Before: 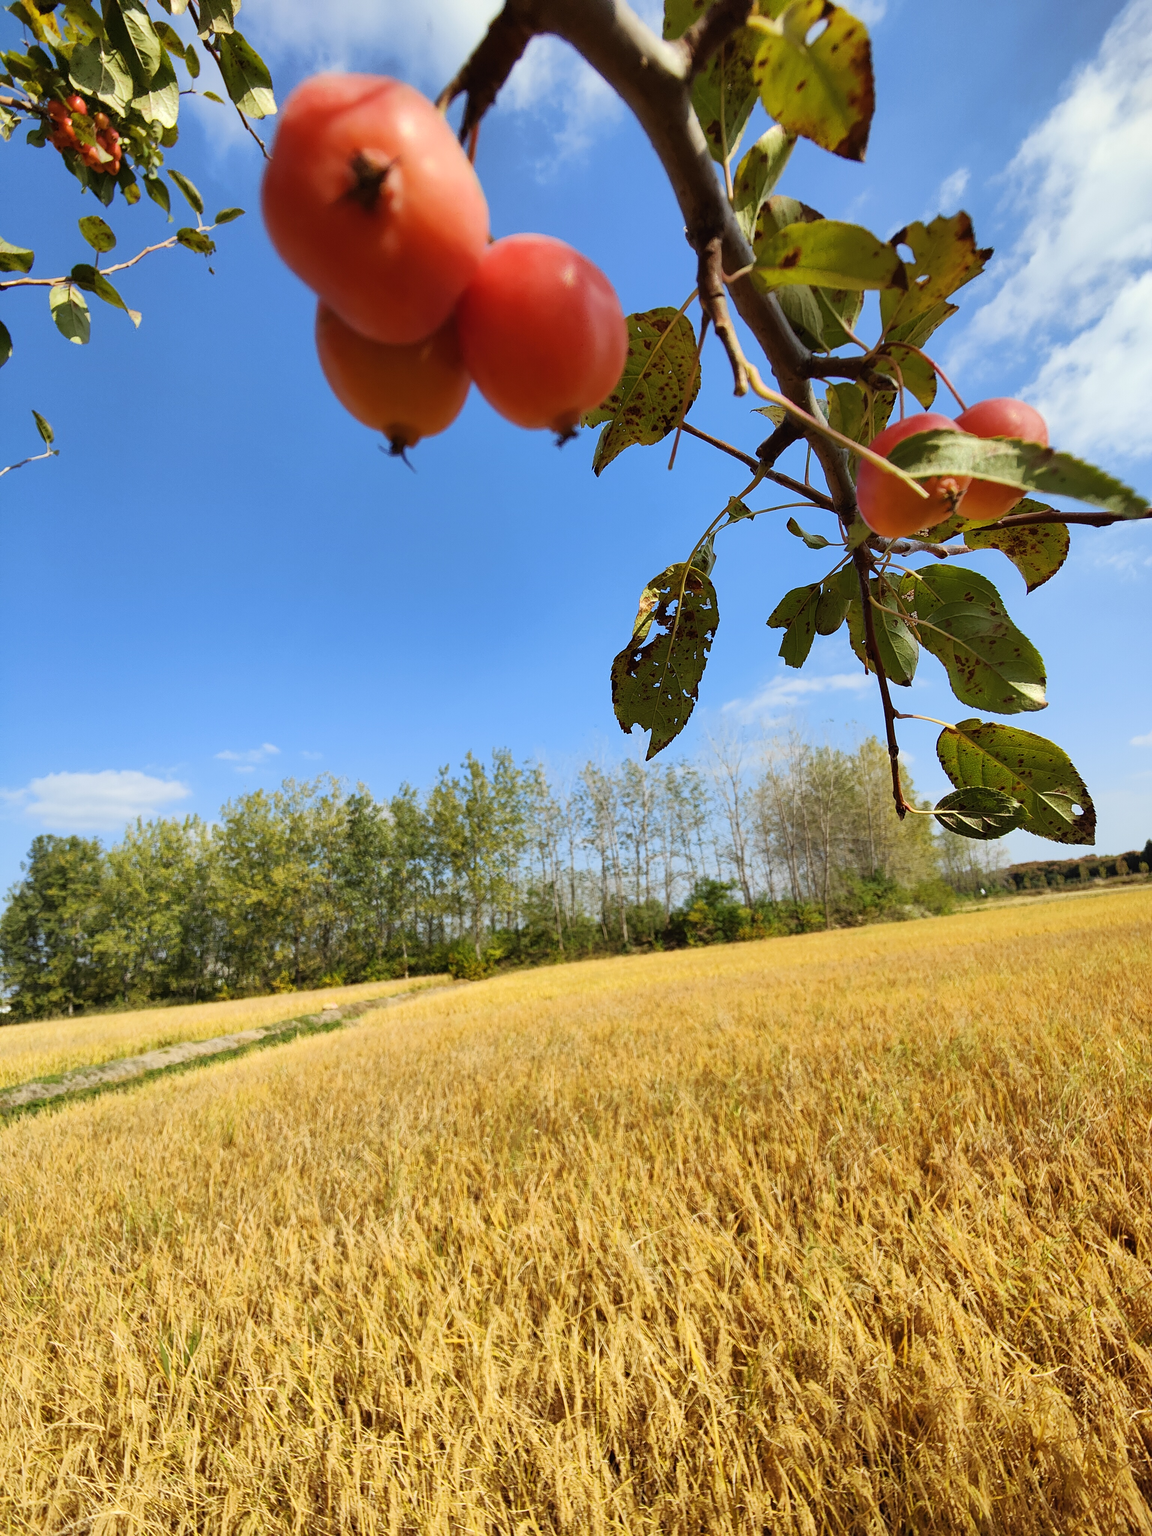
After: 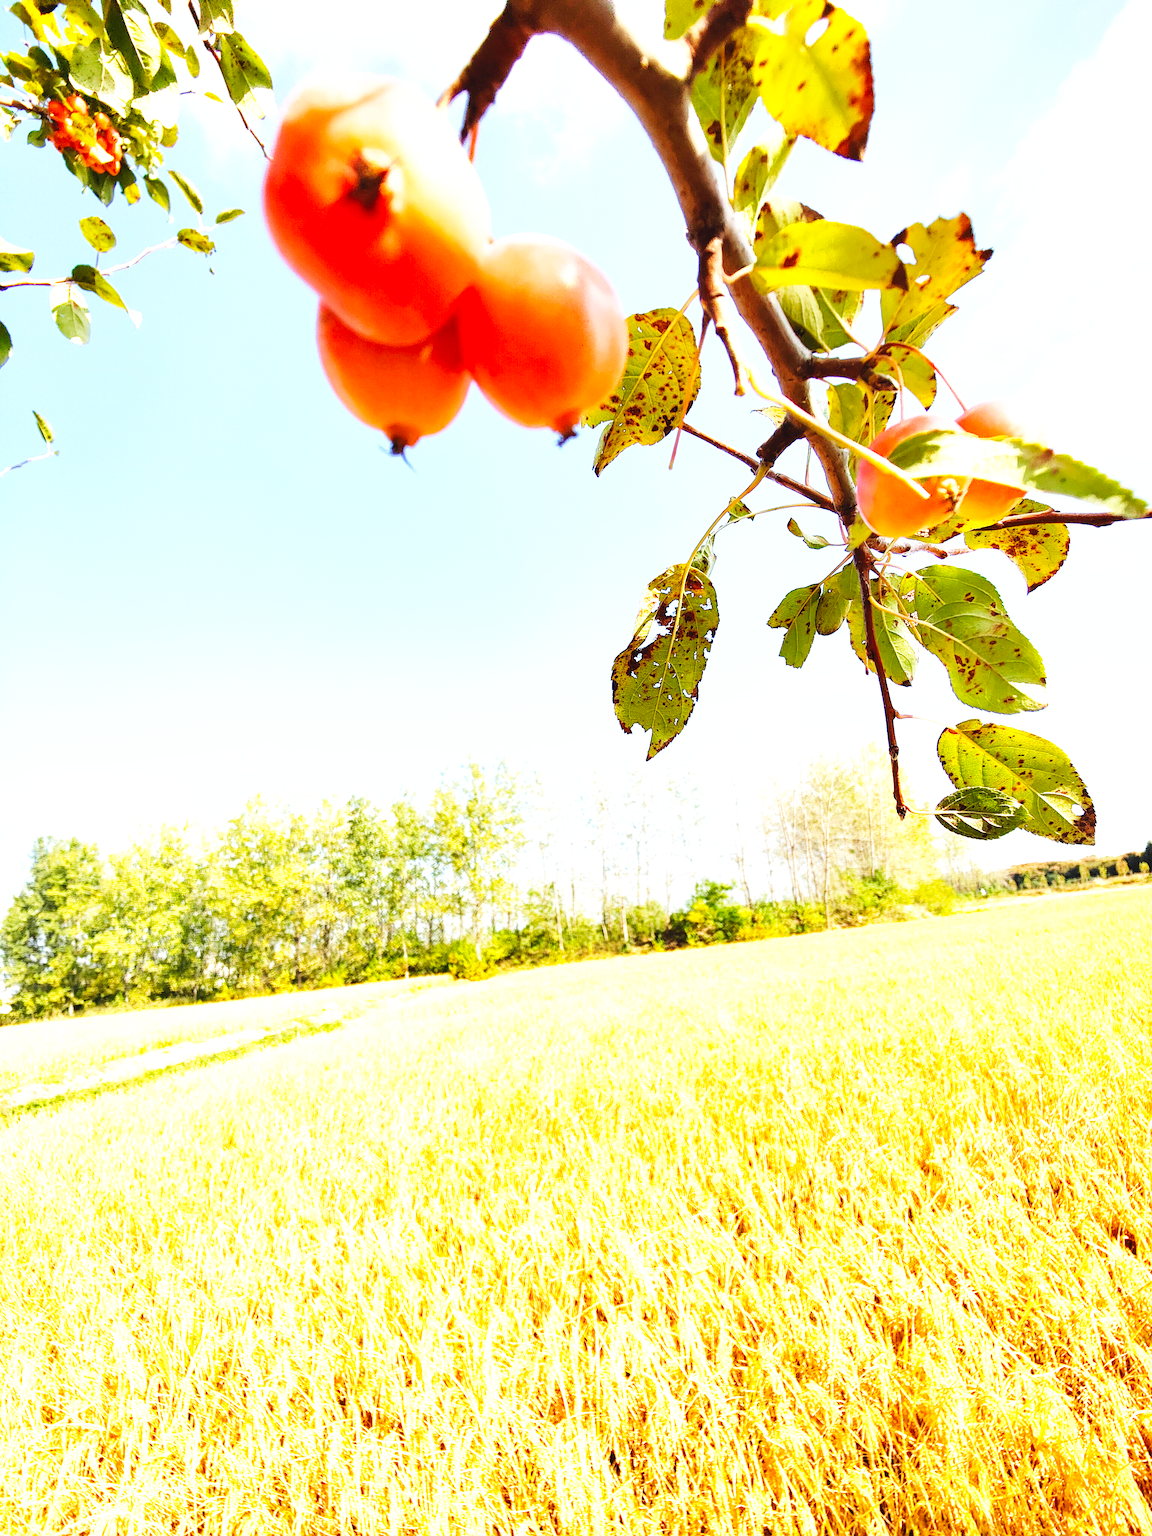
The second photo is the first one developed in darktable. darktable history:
base curve: curves: ch0 [(0, 0.003) (0.001, 0.002) (0.006, 0.004) (0.02, 0.022) (0.048, 0.086) (0.094, 0.234) (0.162, 0.431) (0.258, 0.629) (0.385, 0.8) (0.548, 0.918) (0.751, 0.988) (1, 1)], preserve colors none
exposure: black level correction 0, exposure 1.5 EV, compensate exposure bias true, compensate highlight preservation false
